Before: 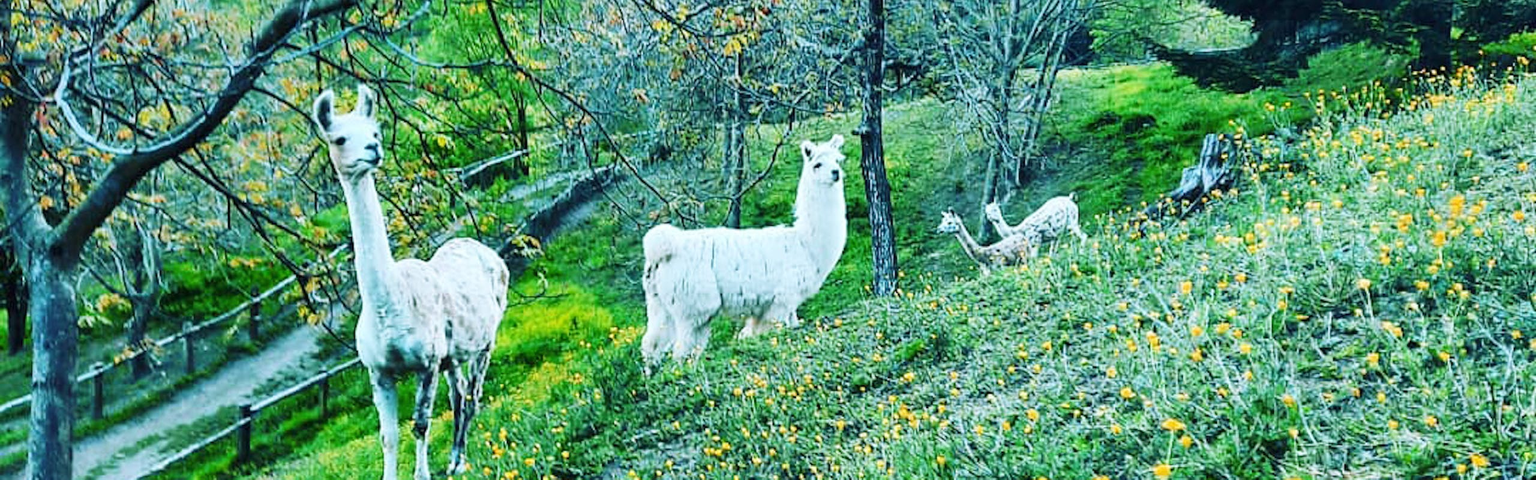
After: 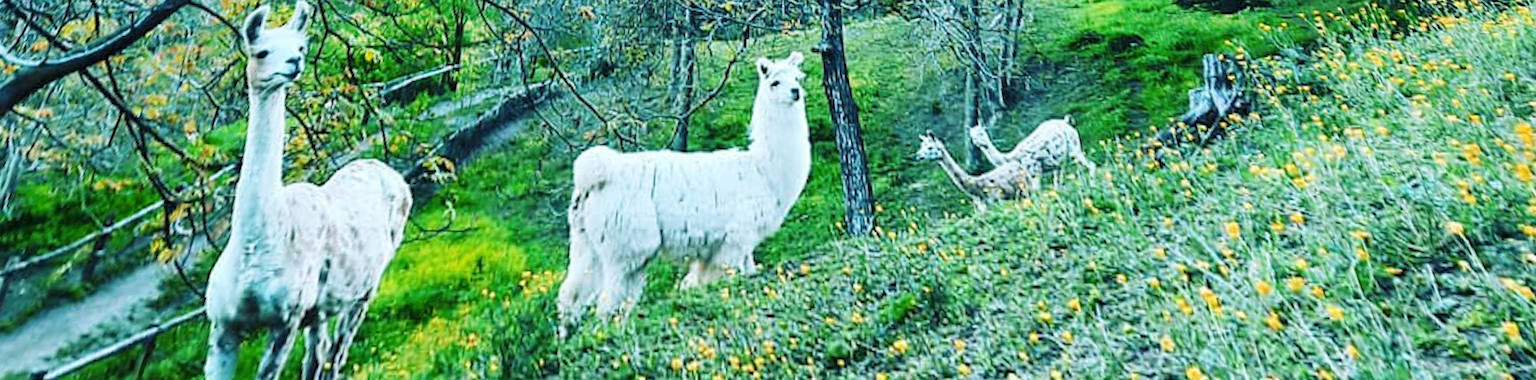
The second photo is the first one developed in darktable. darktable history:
crop: top 11.166%, bottom 22.168%
rotate and perspective: rotation 0.72°, lens shift (vertical) -0.352, lens shift (horizontal) -0.051, crop left 0.152, crop right 0.859, crop top 0.019, crop bottom 0.964
